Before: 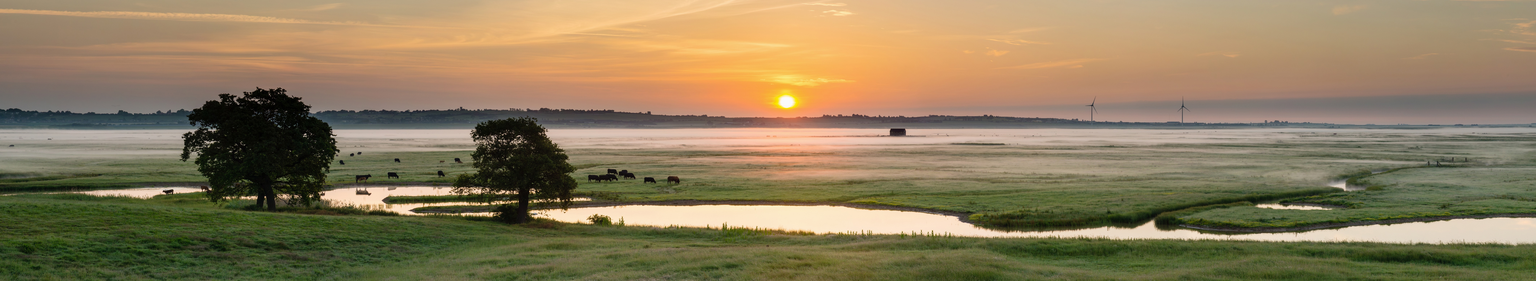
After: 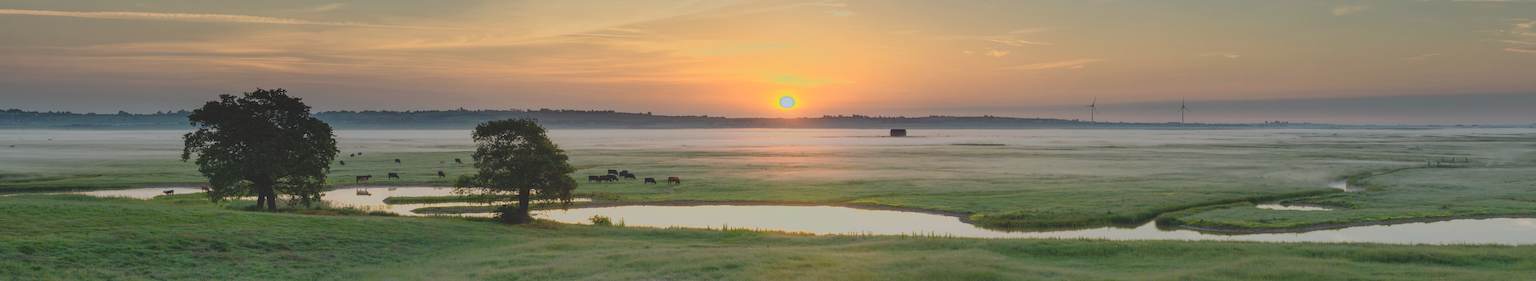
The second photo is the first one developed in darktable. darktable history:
contrast brightness saturation: contrast -0.28
white balance: red 0.925, blue 1.046
color zones: curves: ch0 [(0.018, 0.548) (0.197, 0.654) (0.425, 0.447) (0.605, 0.658) (0.732, 0.579)]; ch1 [(0.105, 0.531) (0.224, 0.531) (0.386, 0.39) (0.618, 0.456) (0.732, 0.456) (0.956, 0.421)]; ch2 [(0.039, 0.583) (0.215, 0.465) (0.399, 0.544) (0.465, 0.548) (0.614, 0.447) (0.724, 0.43) (0.882, 0.623) (0.956, 0.632)]
tone equalizer: -8 EV 0.25 EV, -7 EV 0.417 EV, -6 EV 0.417 EV, -5 EV 0.25 EV, -3 EV -0.25 EV, -2 EV -0.417 EV, -1 EV -0.417 EV, +0 EV -0.25 EV, edges refinement/feathering 500, mask exposure compensation -1.57 EV, preserve details guided filter
